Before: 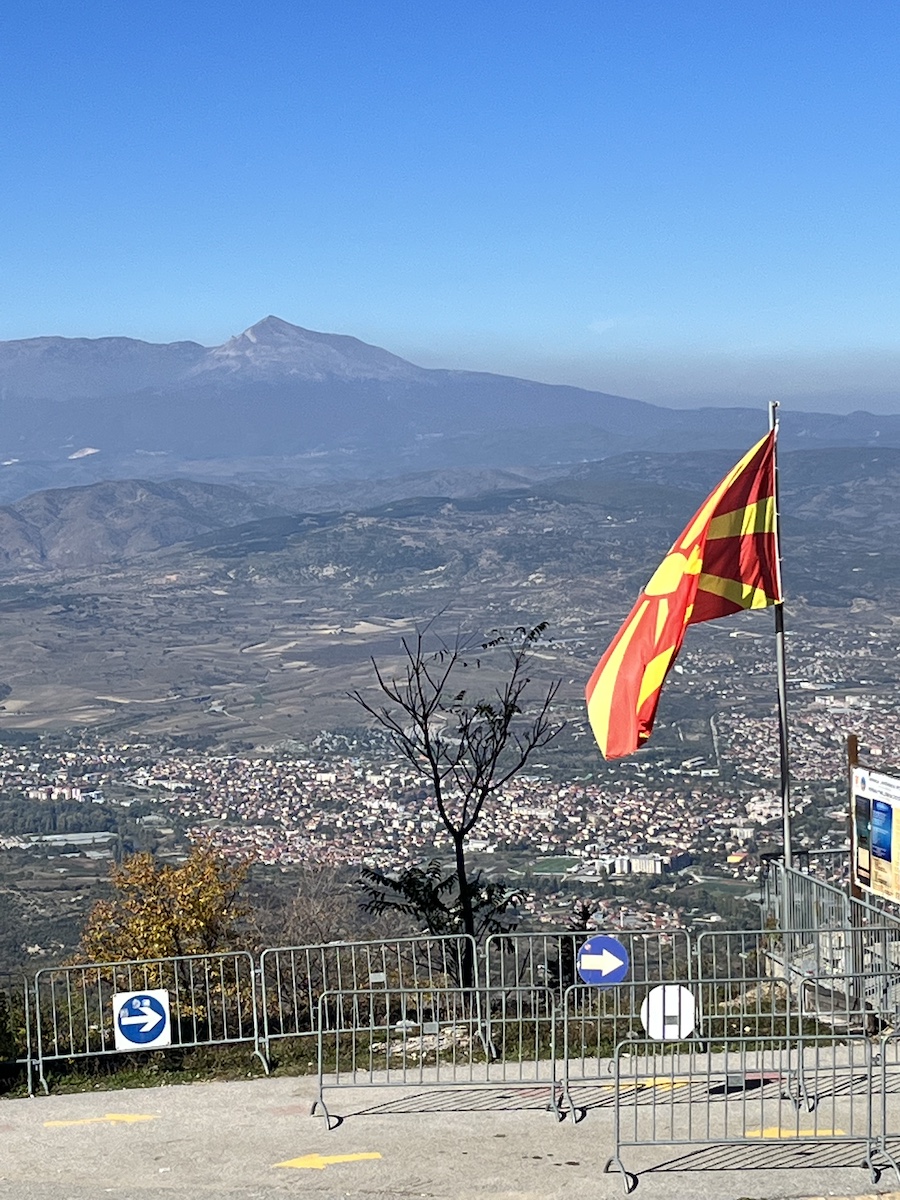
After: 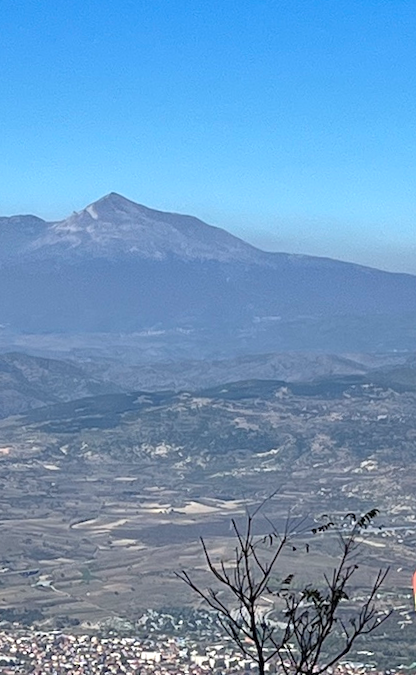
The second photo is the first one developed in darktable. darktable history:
crop: left 20.248%, top 10.86%, right 35.675%, bottom 34.321%
exposure: exposure 0.2 EV, compensate highlight preservation false
rotate and perspective: rotation 2.17°, automatic cropping off
shadows and highlights: soften with gaussian
